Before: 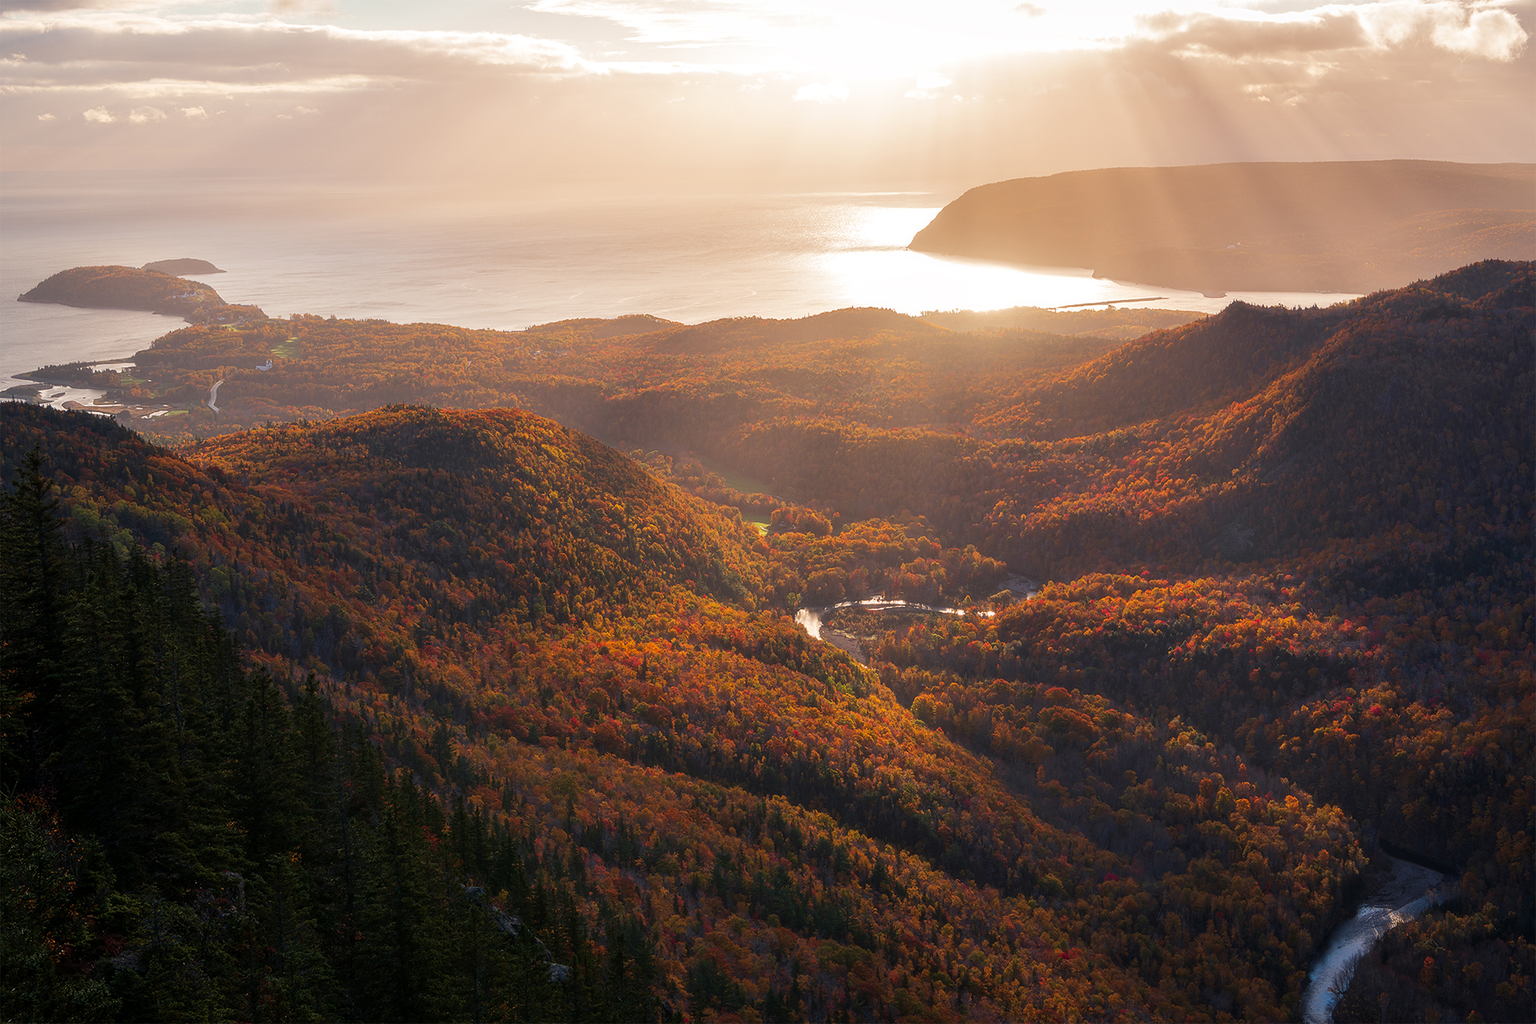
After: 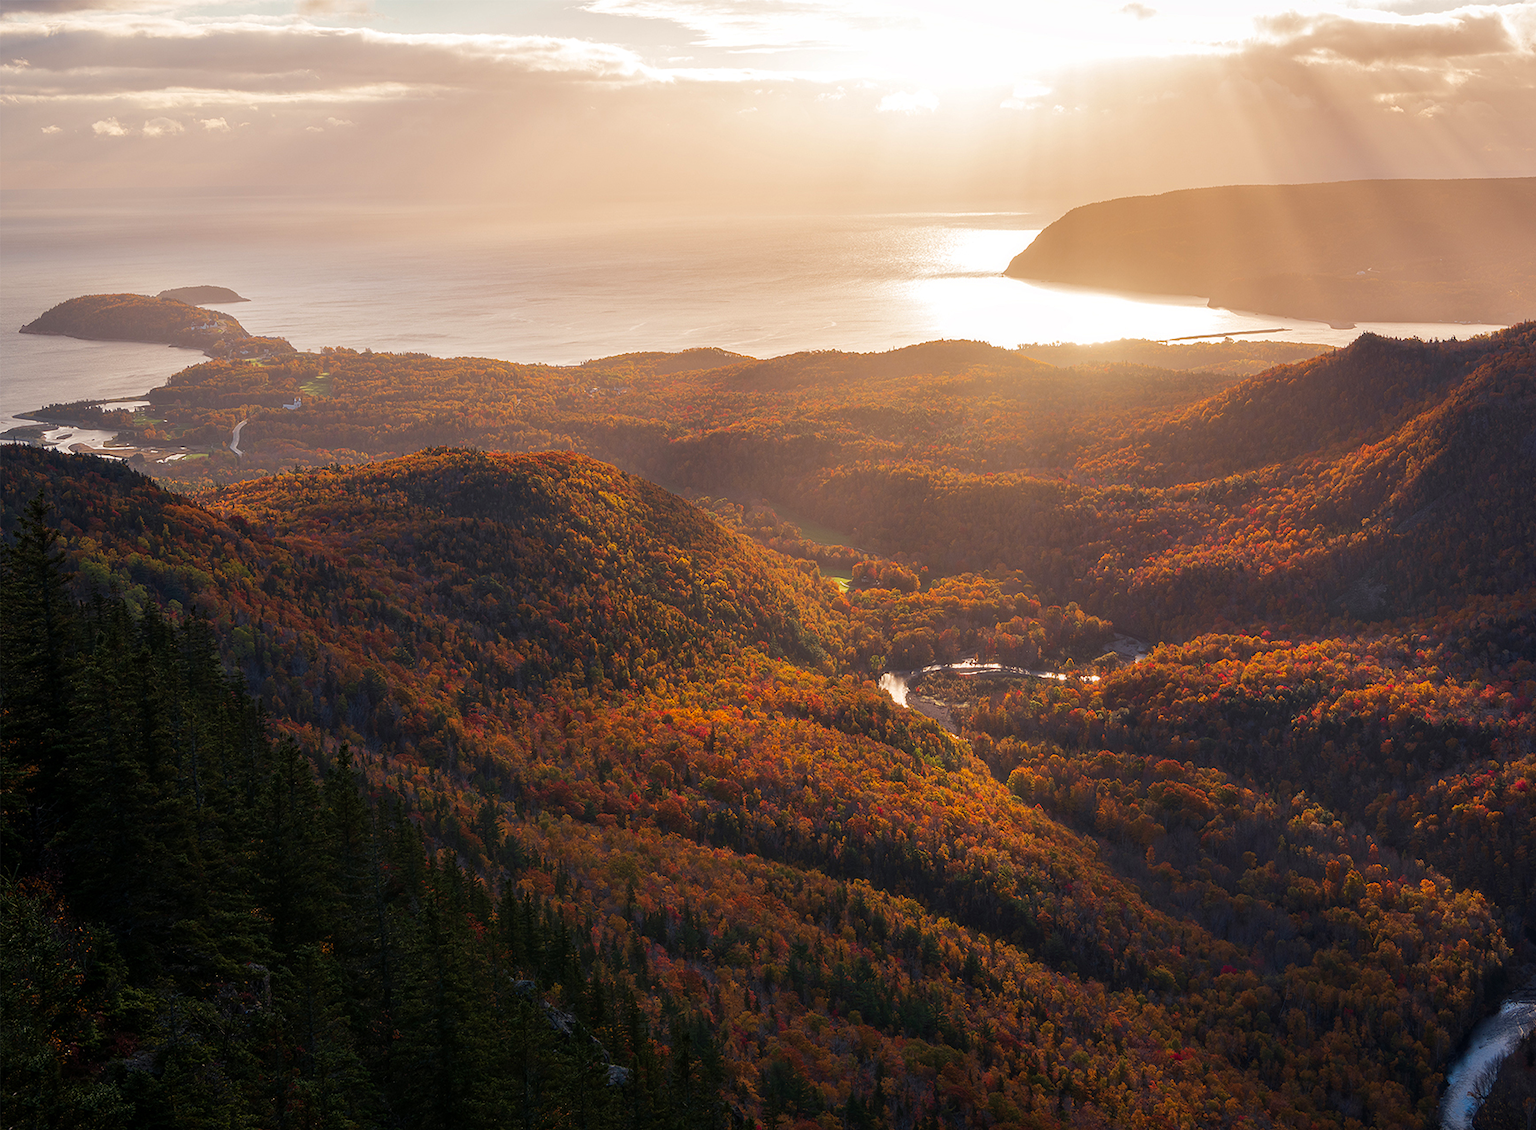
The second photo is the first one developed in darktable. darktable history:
crop: right 9.509%, bottom 0.031%
haze removal: compatibility mode true, adaptive false
